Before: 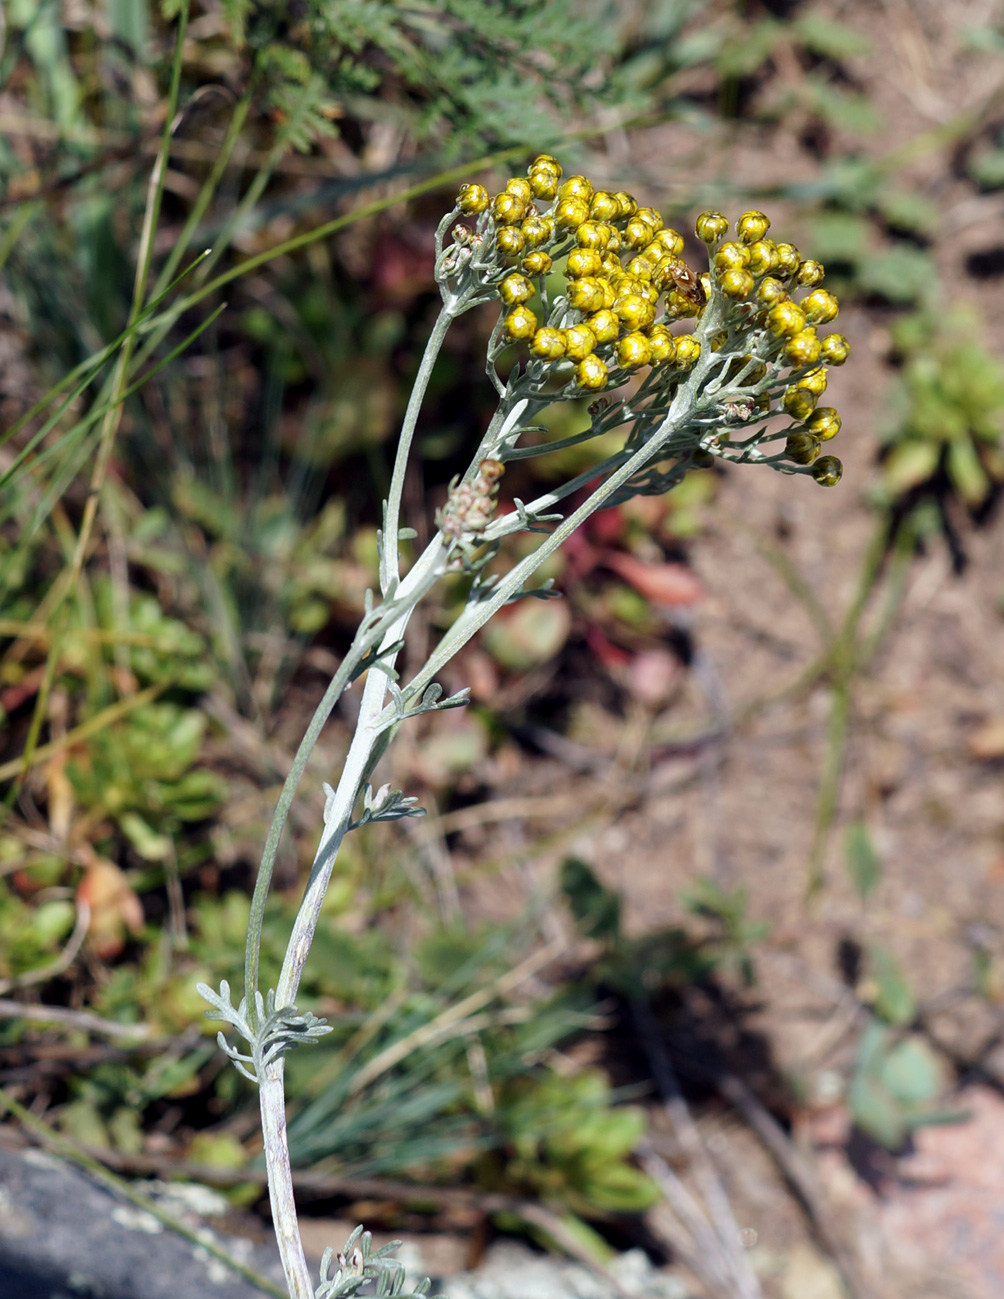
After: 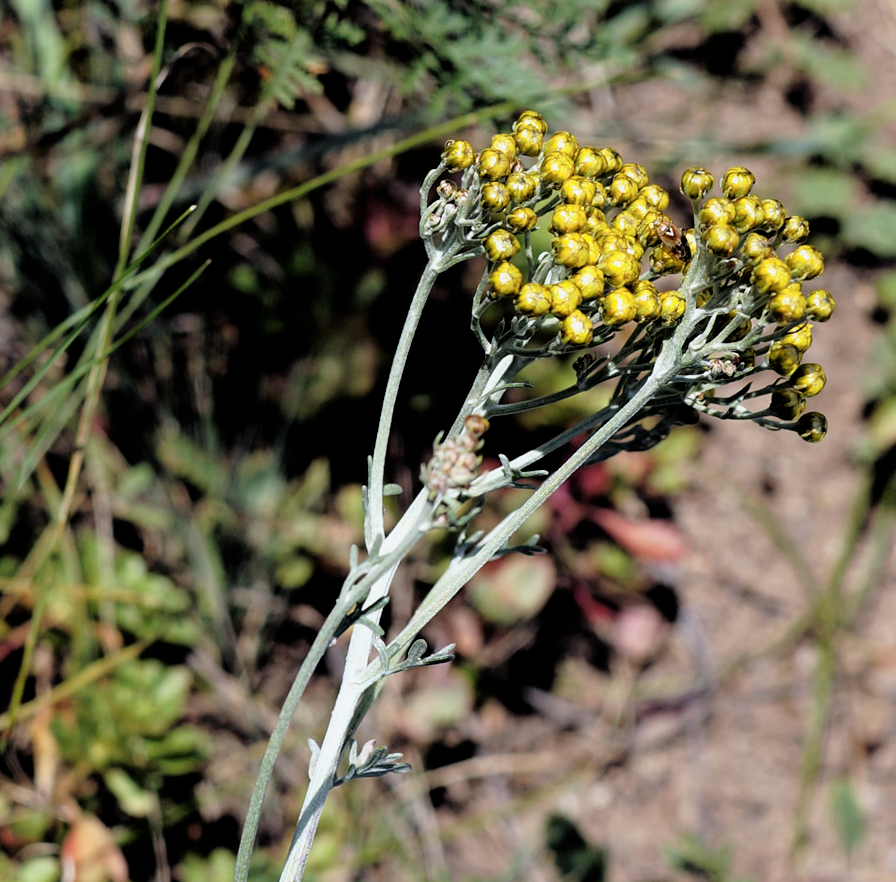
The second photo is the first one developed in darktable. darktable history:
contrast equalizer: y [[0.5, 0.5, 0.468, 0.5, 0.5, 0.5], [0.5 ×6], [0.5 ×6], [0 ×6], [0 ×6]]
white balance: emerald 1
crop: left 1.509%, top 3.452%, right 7.696%, bottom 28.452%
filmic rgb: black relative exposure -3.72 EV, white relative exposure 2.77 EV, dynamic range scaling -5.32%, hardness 3.03
